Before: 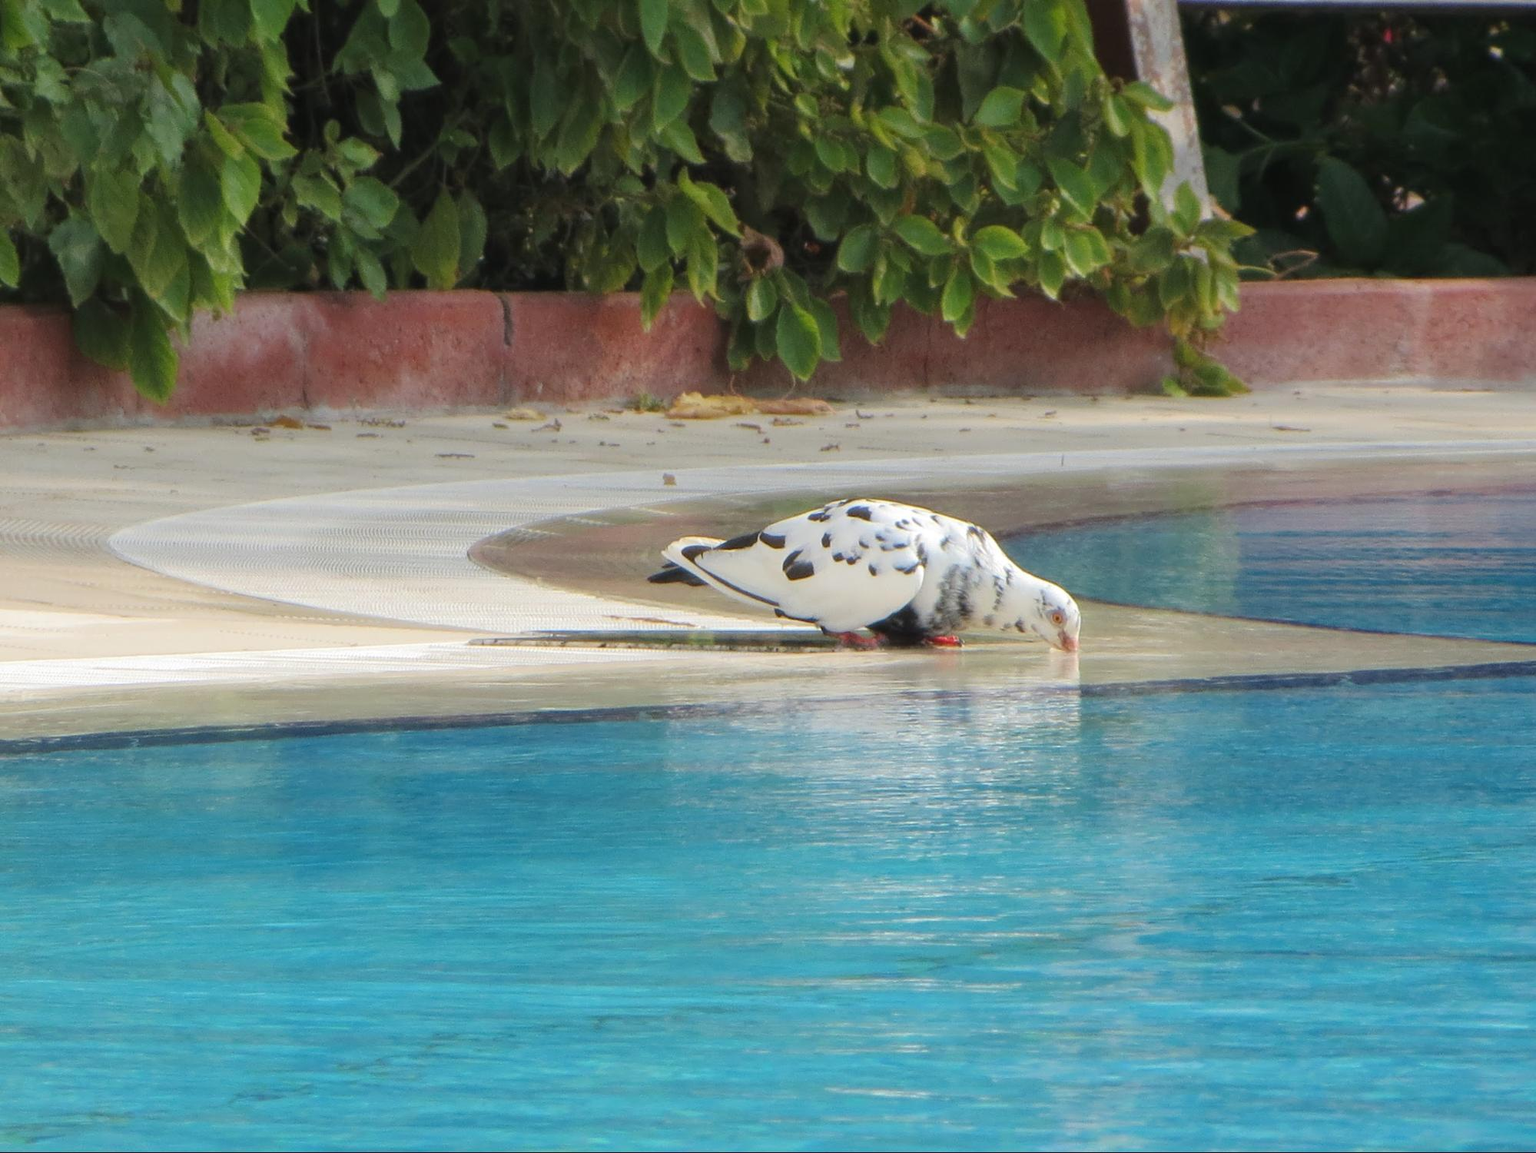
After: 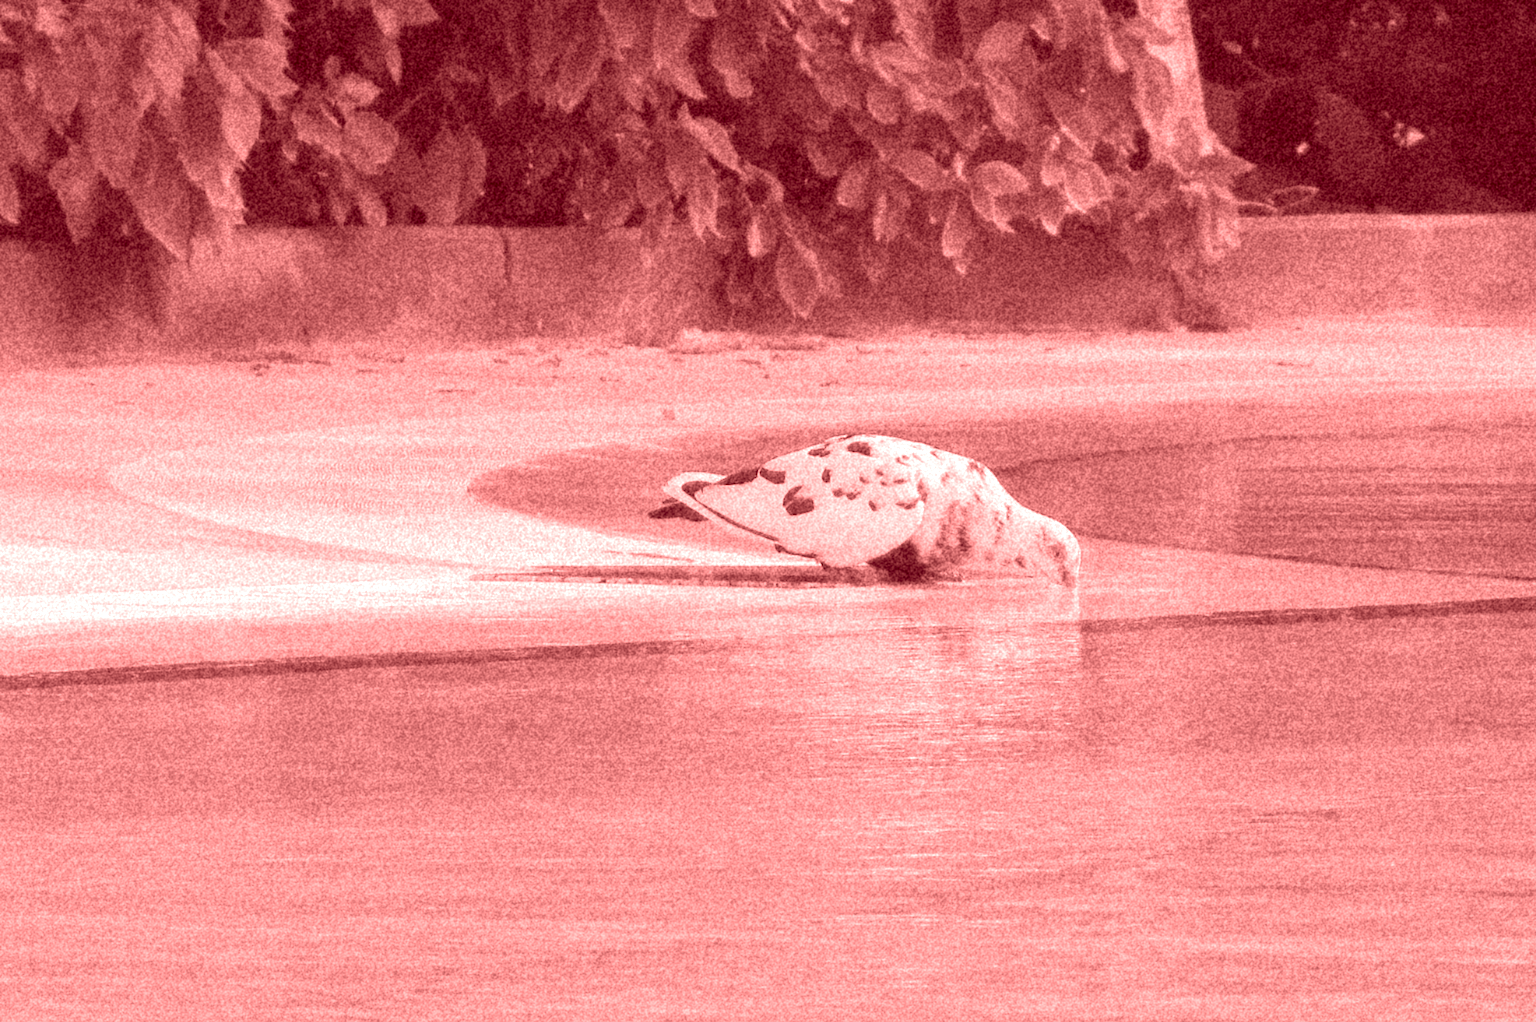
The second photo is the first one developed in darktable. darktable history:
crop and rotate: top 5.609%, bottom 5.609%
grain: coarseness 46.9 ISO, strength 50.21%, mid-tones bias 0%
colorize: saturation 60%, source mix 100%
